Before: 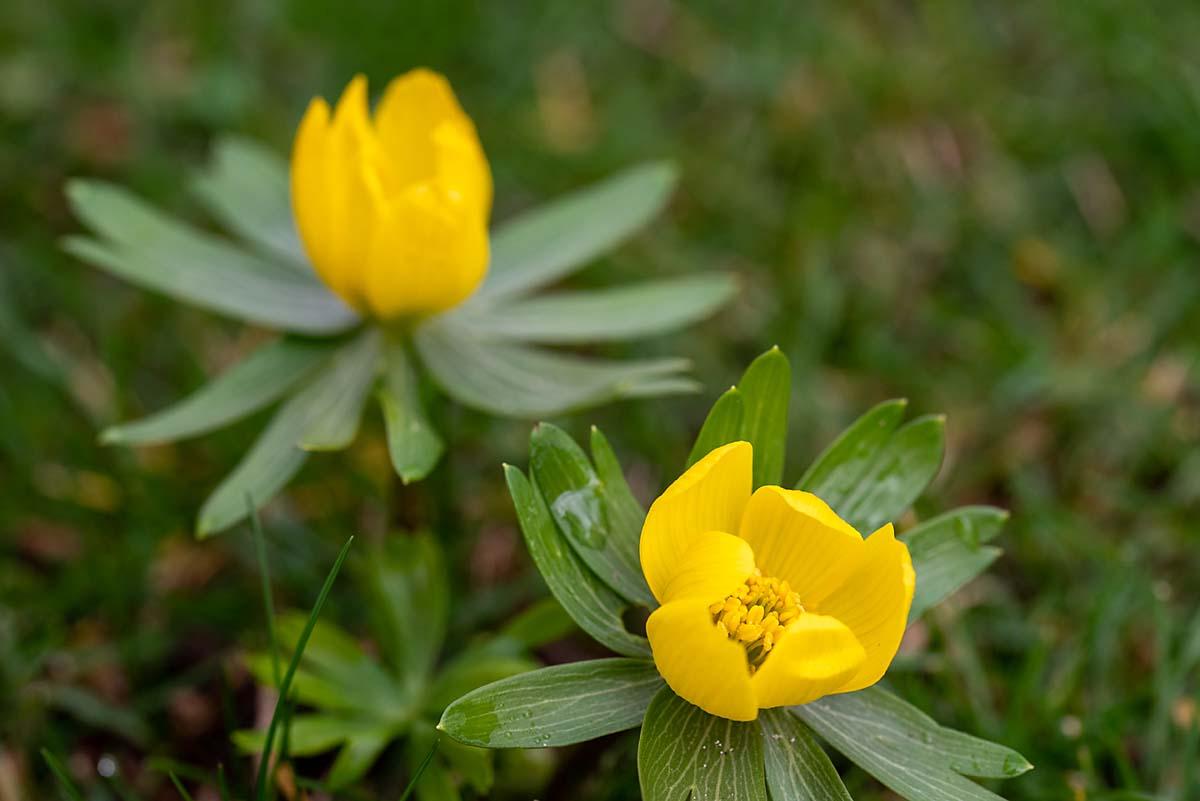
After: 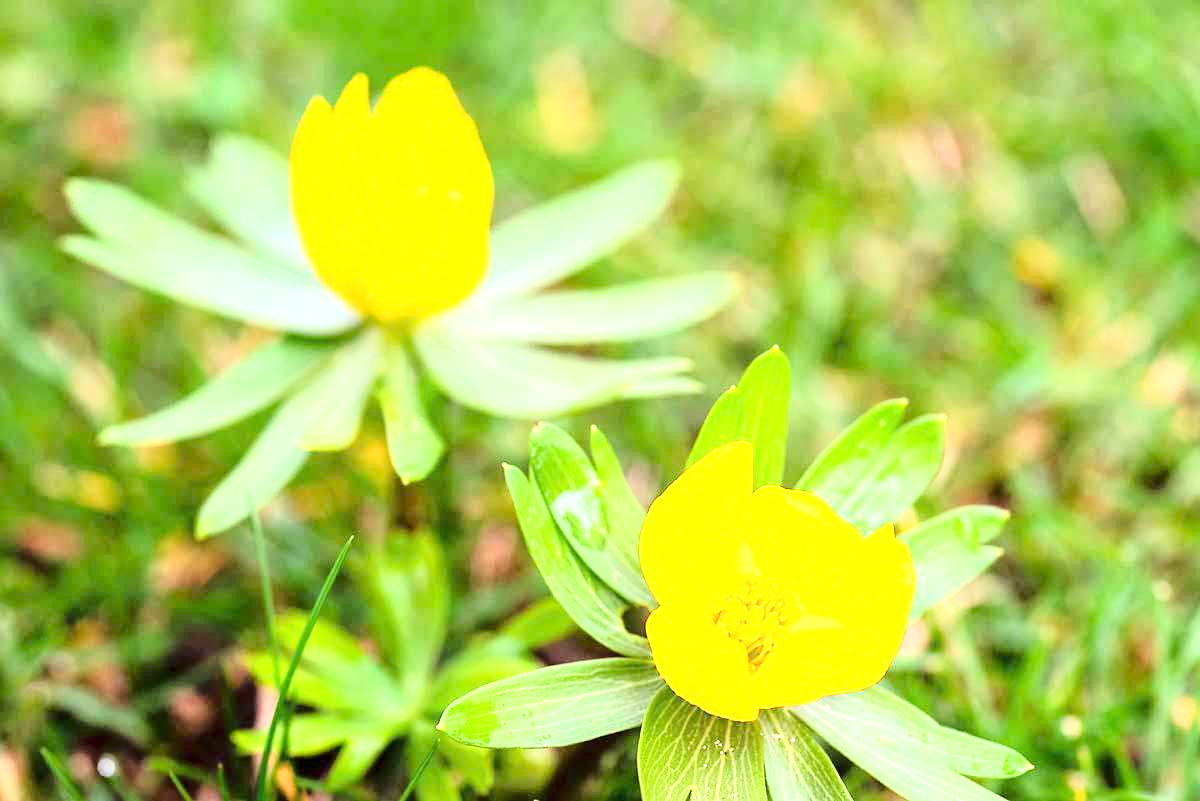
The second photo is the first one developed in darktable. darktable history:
exposure: exposure 2.04 EV, compensate highlight preservation false
base curve: curves: ch0 [(0, 0) (0.028, 0.03) (0.121, 0.232) (0.46, 0.748) (0.859, 0.968) (1, 1)]
